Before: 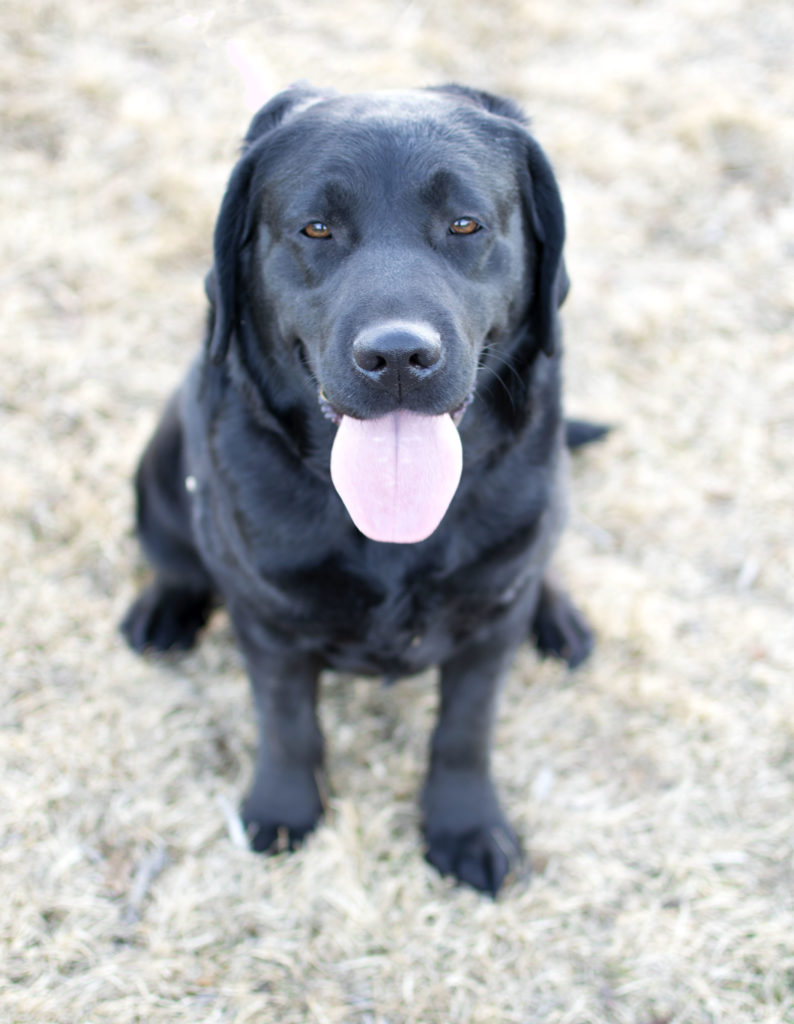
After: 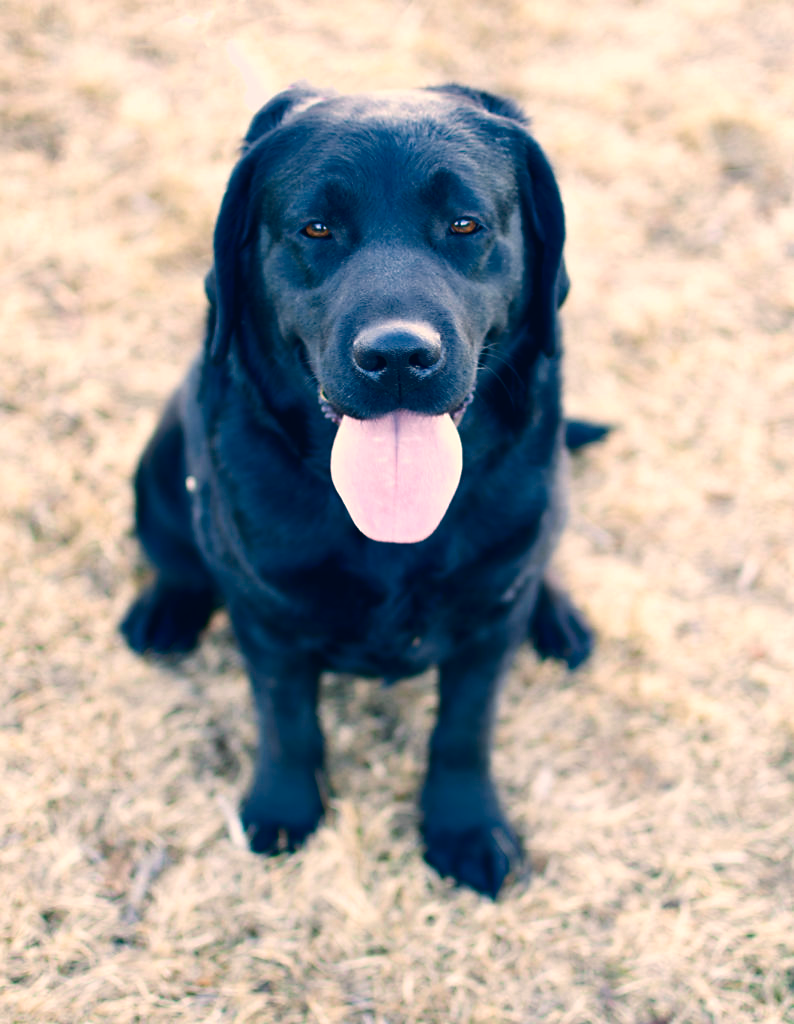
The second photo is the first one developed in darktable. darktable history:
contrast brightness saturation: contrast 0.1, brightness -0.26, saturation 0.14
sharpen: radius 1.559, amount 0.373, threshold 1.271
color correction: highlights a* 10.32, highlights b* 14.66, shadows a* -9.59, shadows b* -15.02
